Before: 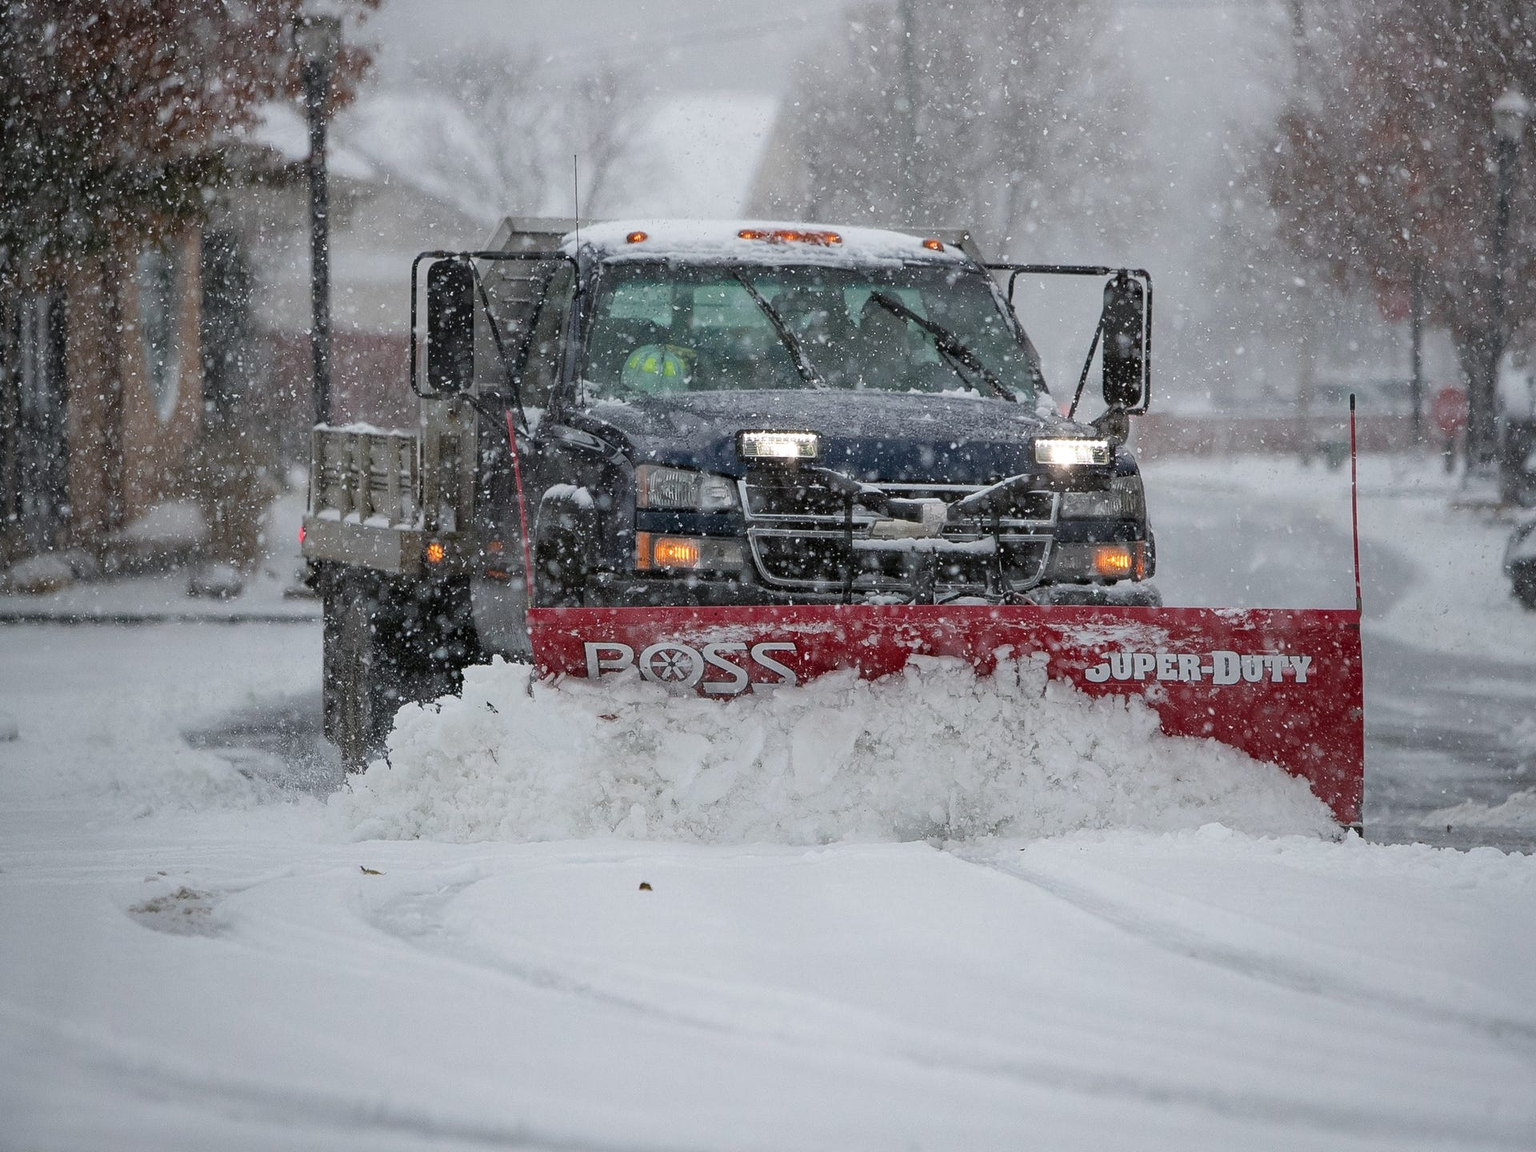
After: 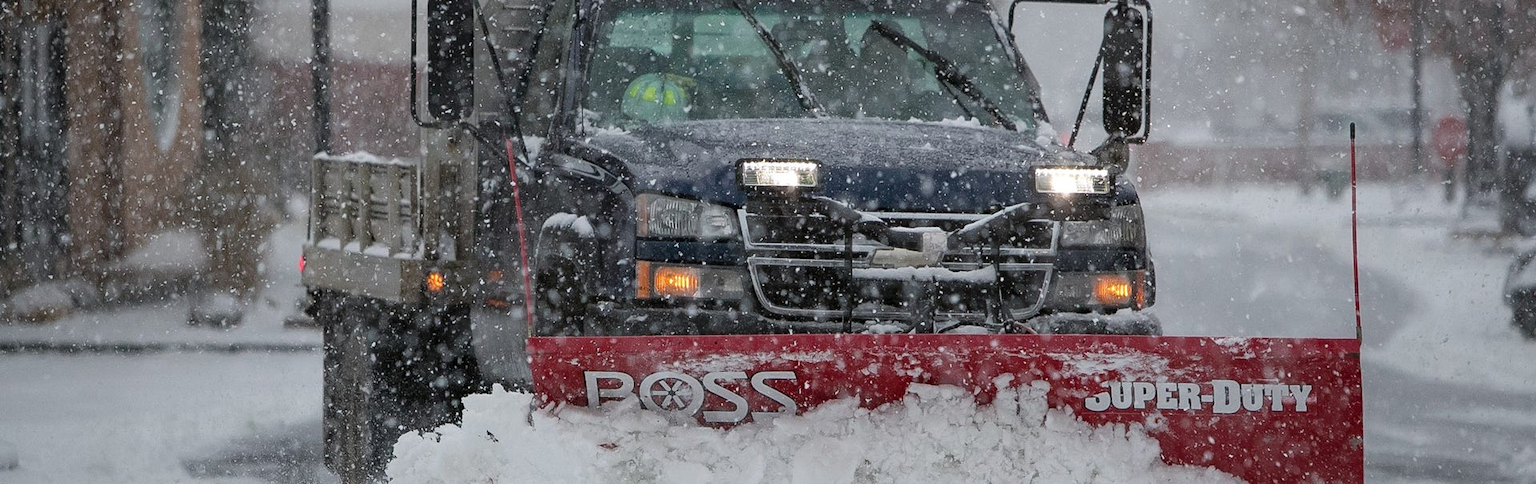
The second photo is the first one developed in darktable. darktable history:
crop and rotate: top 23.556%, bottom 34.295%
